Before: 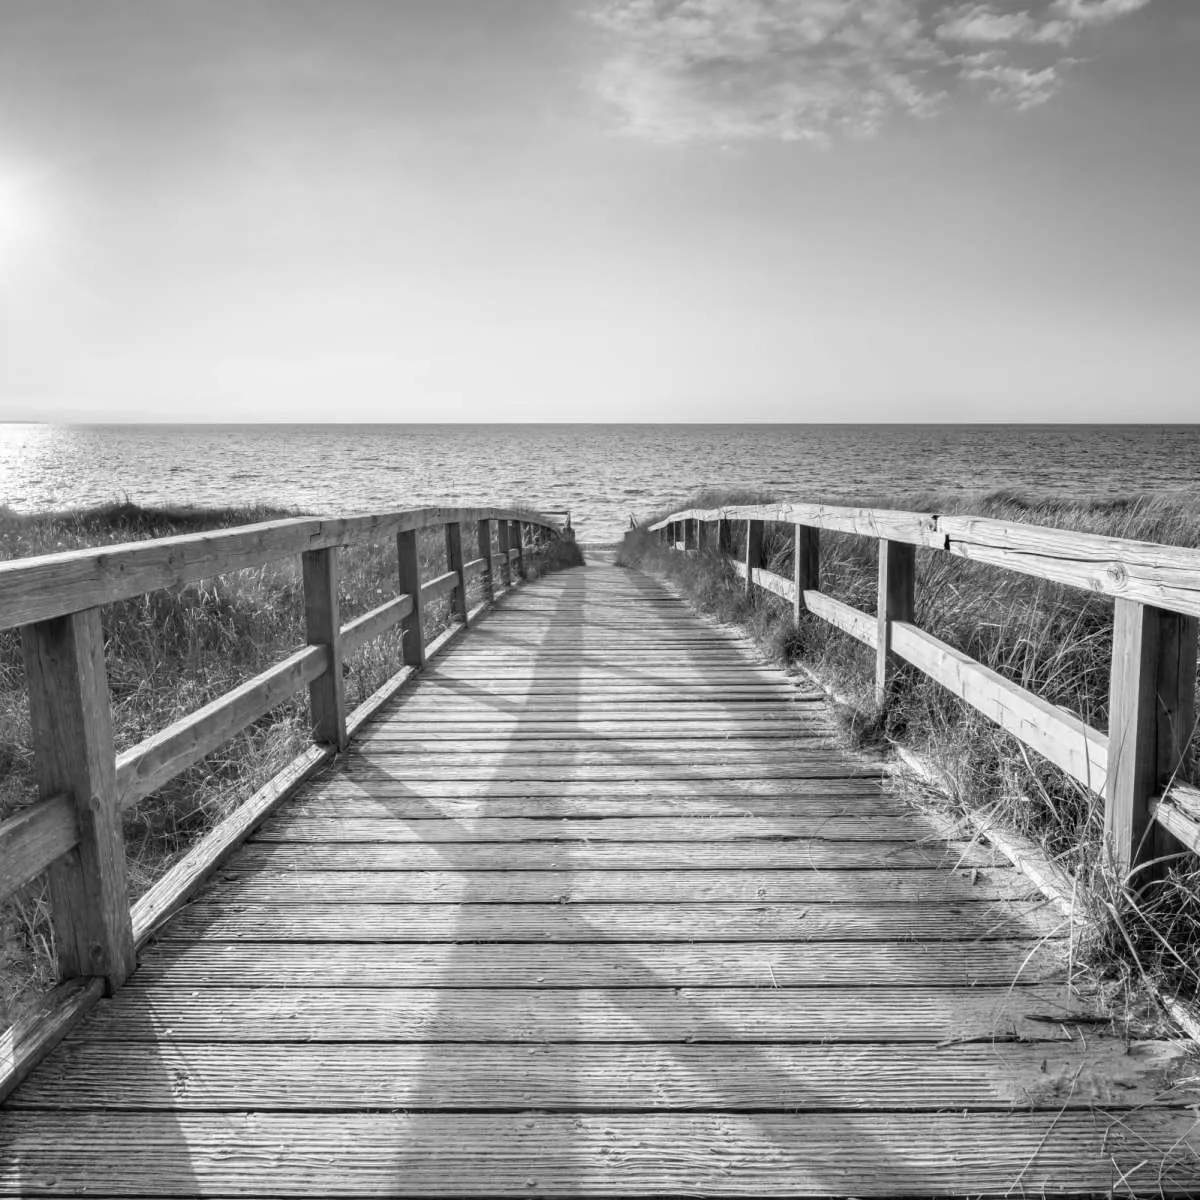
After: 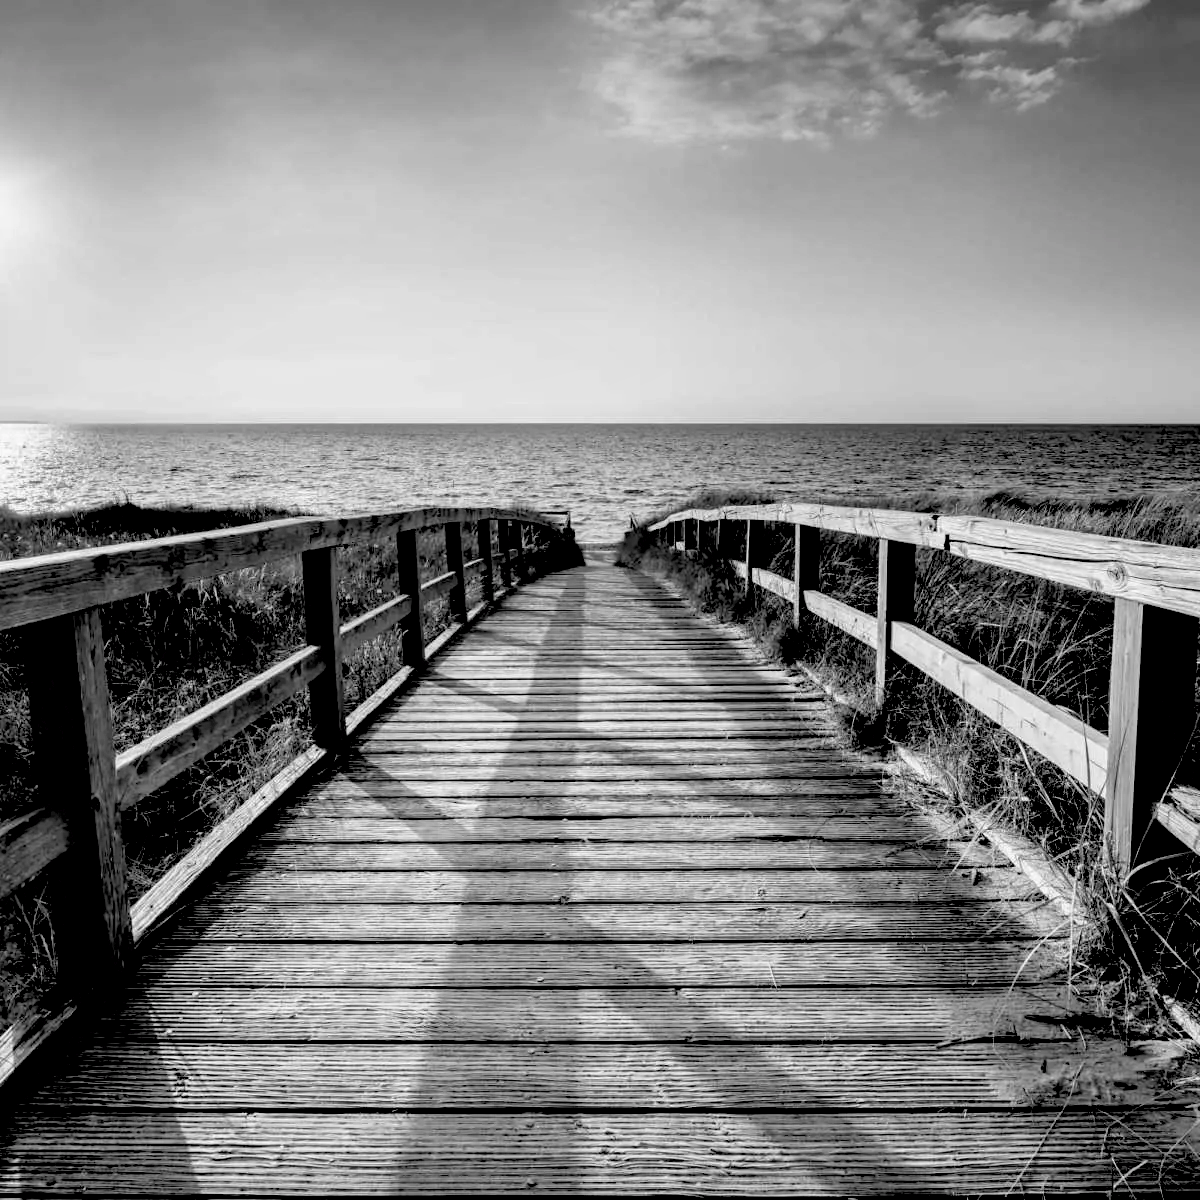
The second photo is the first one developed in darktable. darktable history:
exposure: black level correction 0.1, exposure -0.092 EV, compensate highlight preservation false
local contrast: mode bilateral grid, contrast 20, coarseness 50, detail 120%, midtone range 0.2
